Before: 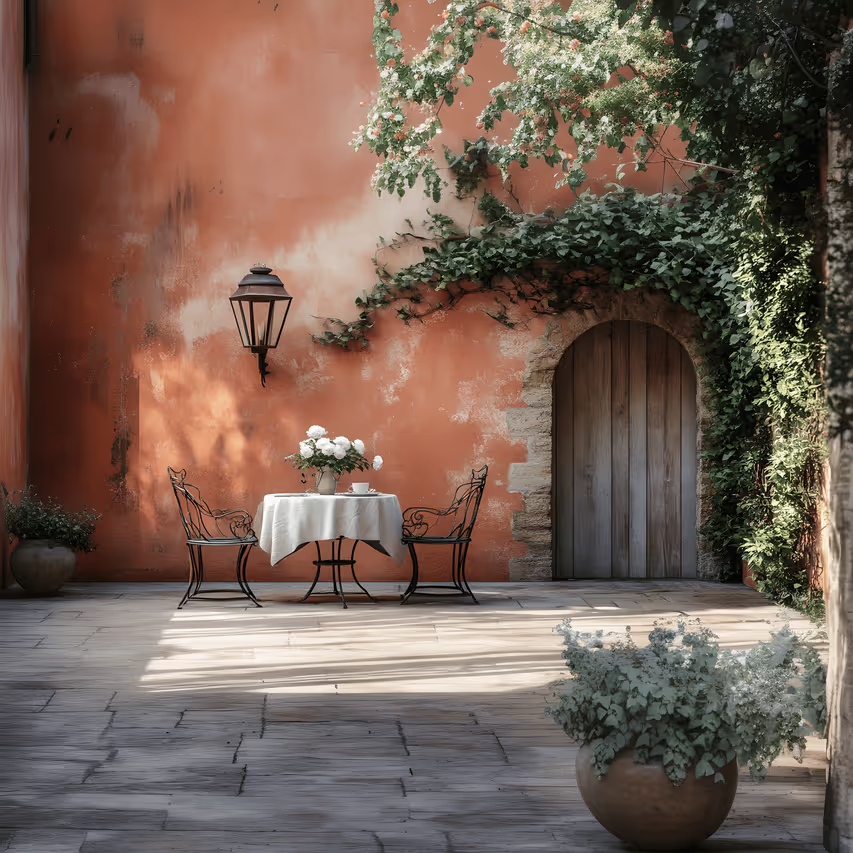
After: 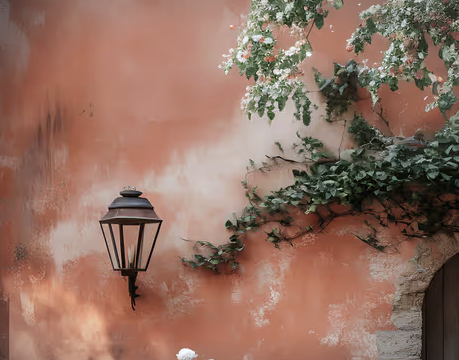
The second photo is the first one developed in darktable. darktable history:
crop: left 15.306%, top 9.065%, right 30.789%, bottom 48.638%
tone equalizer: on, module defaults
white balance: red 0.974, blue 1.044
vignetting: fall-off start 100%, brightness -0.282, width/height ratio 1.31
